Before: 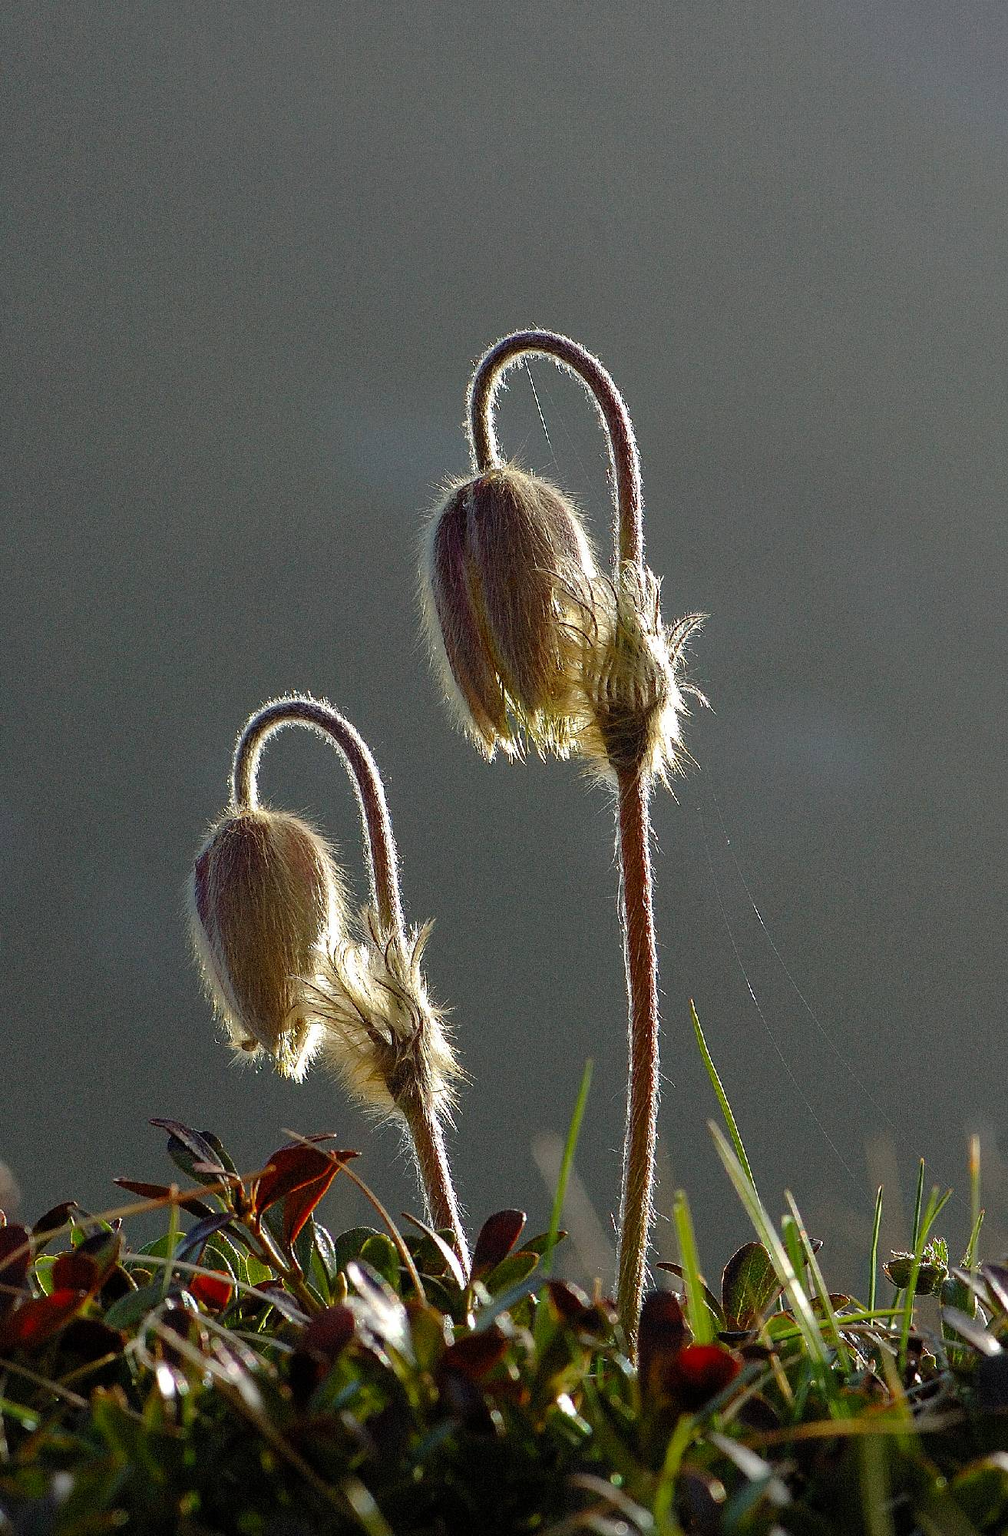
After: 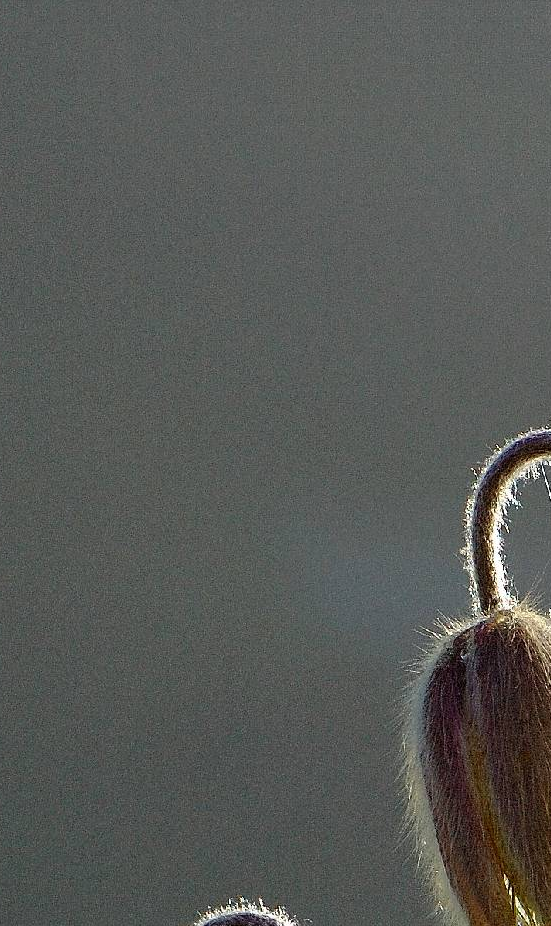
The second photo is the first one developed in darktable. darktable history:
crop and rotate: left 10.817%, top 0.062%, right 47.194%, bottom 53.626%
exposure: compensate highlight preservation false
